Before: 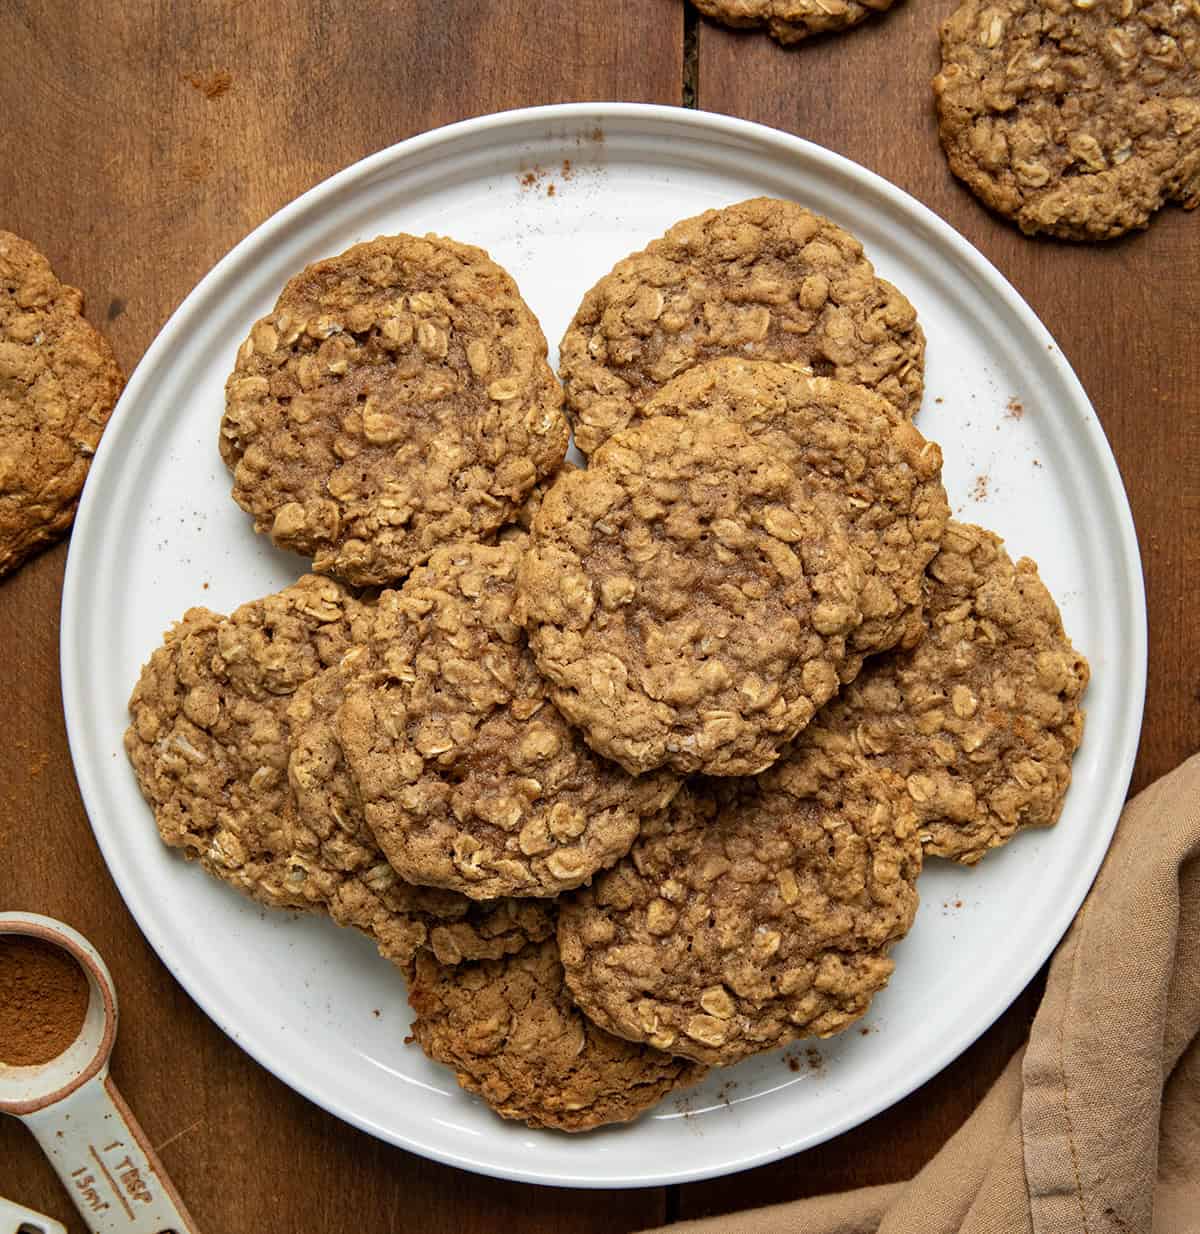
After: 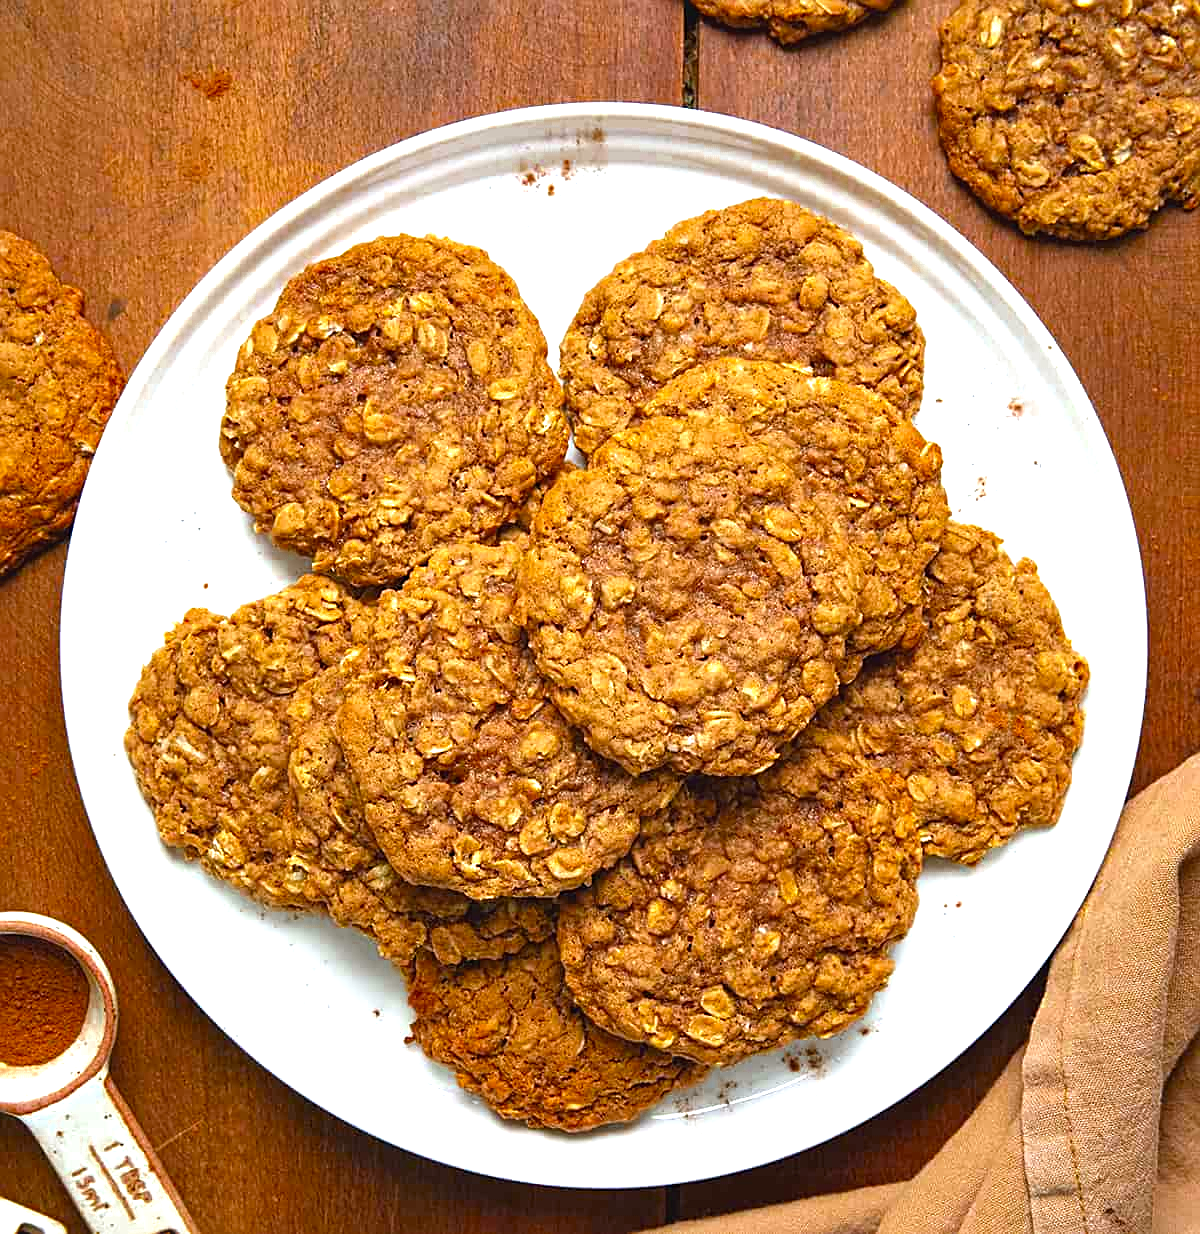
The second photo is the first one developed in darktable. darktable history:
color balance: input saturation 99%
white balance: red 0.976, blue 1.04
exposure: black level correction -0.002, exposure 1.35 EV, compensate highlight preservation false
sharpen: on, module defaults
color zones: curves: ch0 [(0.11, 0.396) (0.195, 0.36) (0.25, 0.5) (0.303, 0.412) (0.357, 0.544) (0.75, 0.5) (0.967, 0.328)]; ch1 [(0, 0.468) (0.112, 0.512) (0.202, 0.6) (0.25, 0.5) (0.307, 0.352) (0.357, 0.544) (0.75, 0.5) (0.963, 0.524)]
